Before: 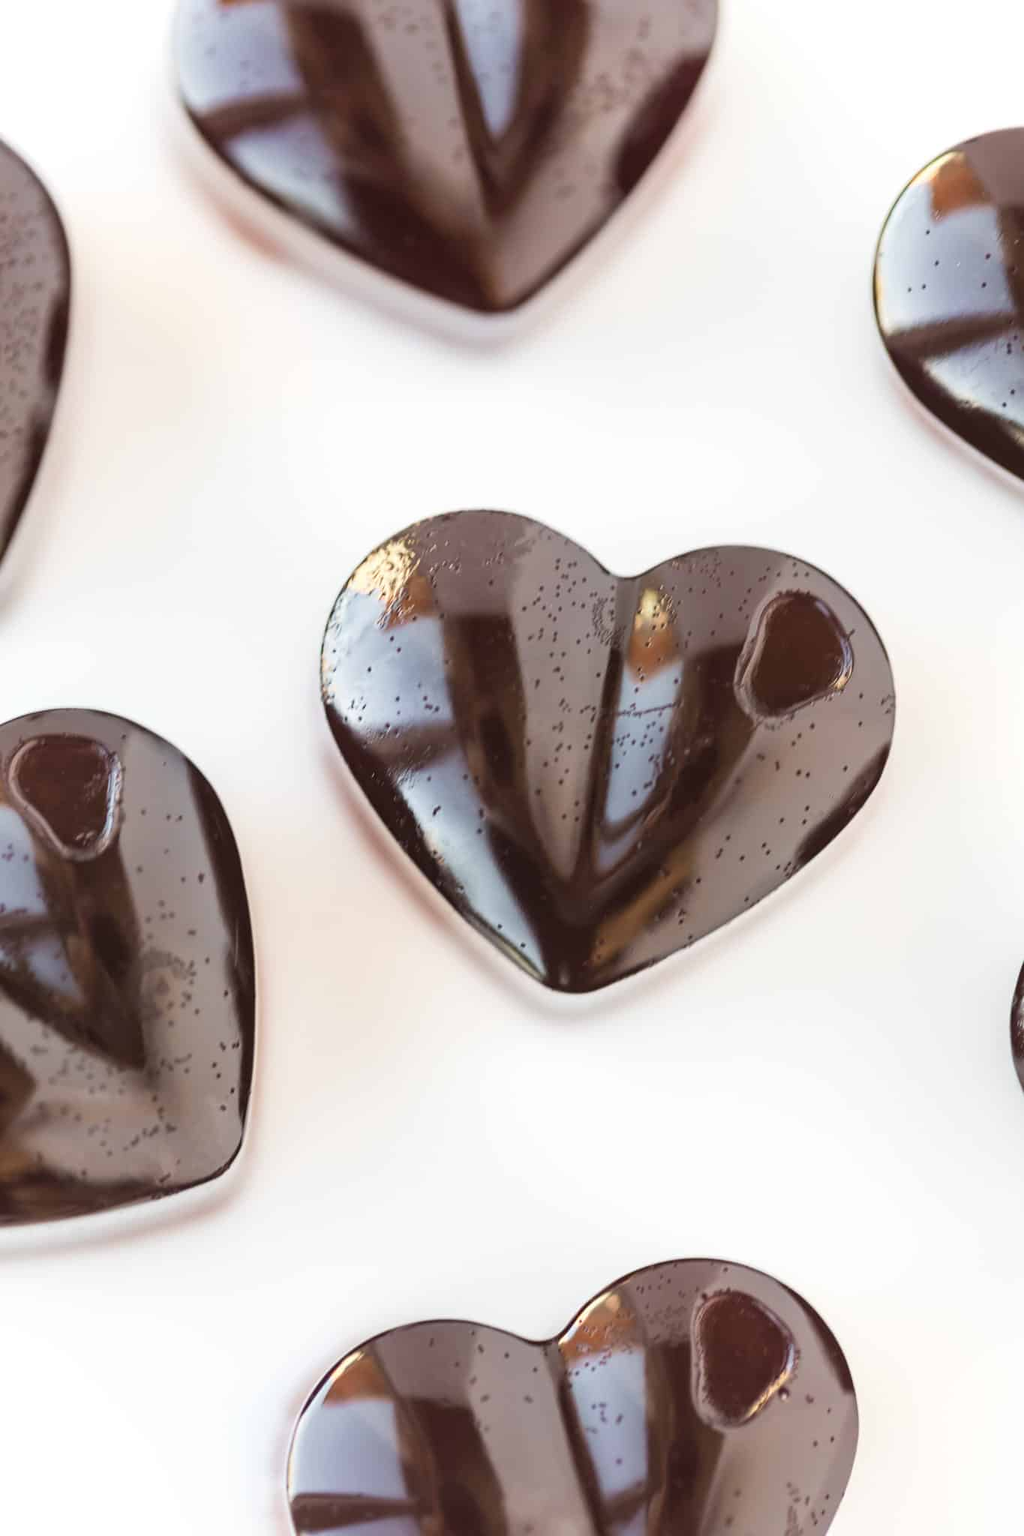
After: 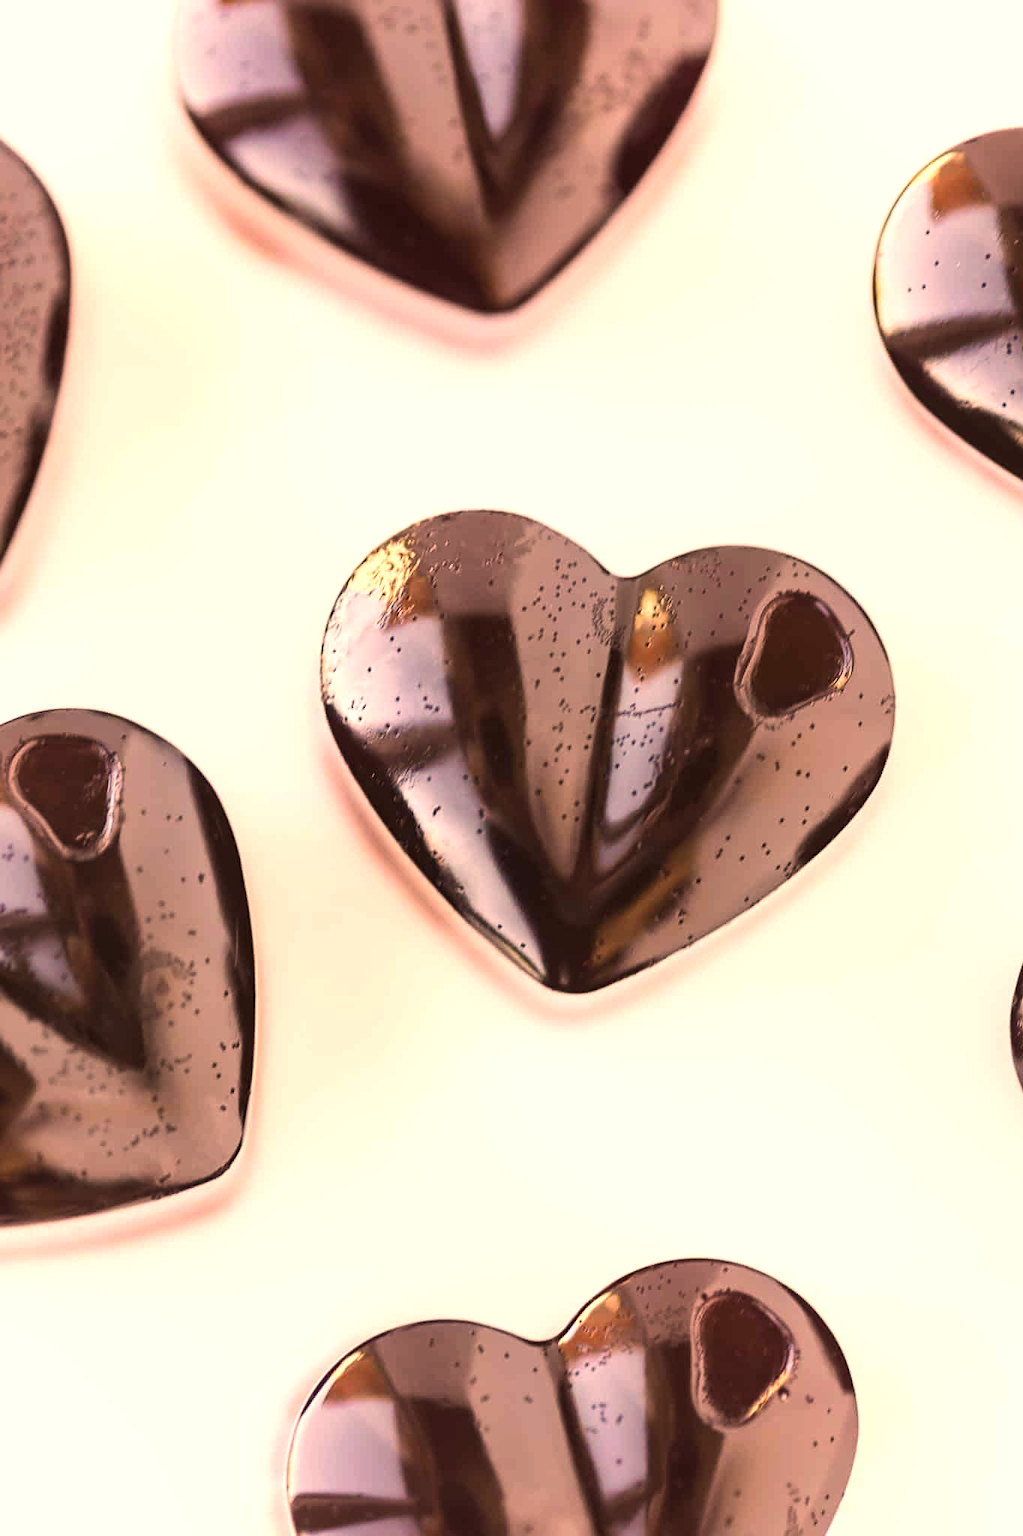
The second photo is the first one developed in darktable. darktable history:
sharpen: amount 0.2
tone equalizer: -8 EV -0.39 EV, -7 EV -0.375 EV, -6 EV -0.326 EV, -5 EV -0.259 EV, -3 EV 0.245 EV, -2 EV 0.355 EV, -1 EV 0.411 EV, +0 EV 0.397 EV, edges refinement/feathering 500, mask exposure compensation -1.57 EV, preserve details no
color correction: highlights a* 22.31, highlights b* 22.05
